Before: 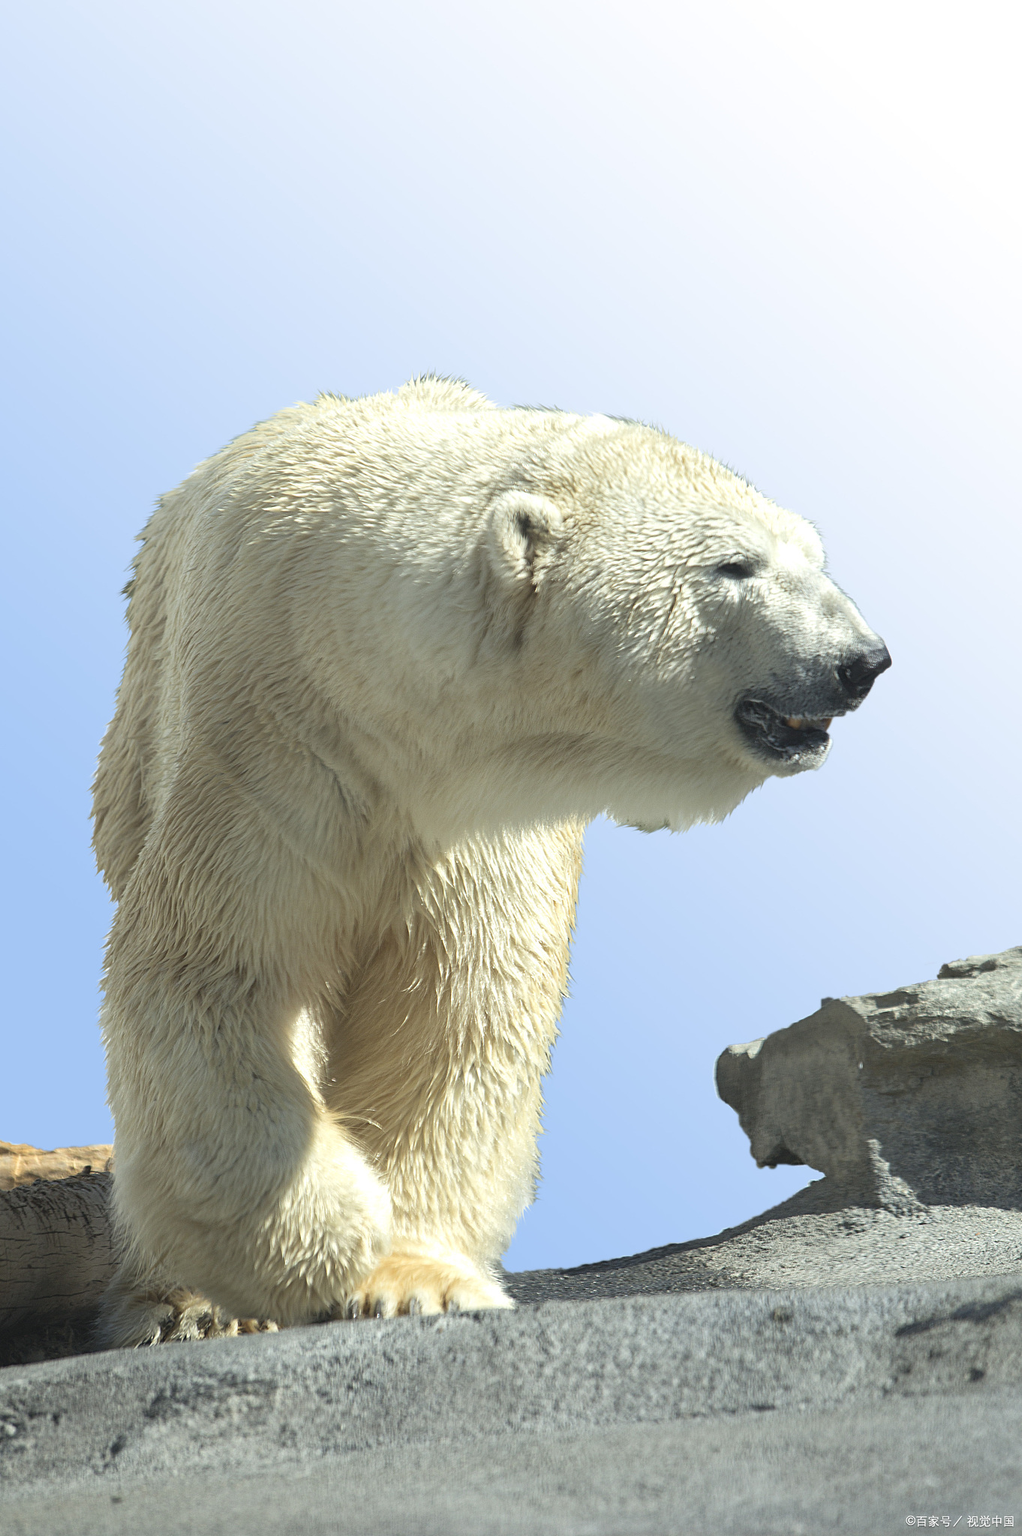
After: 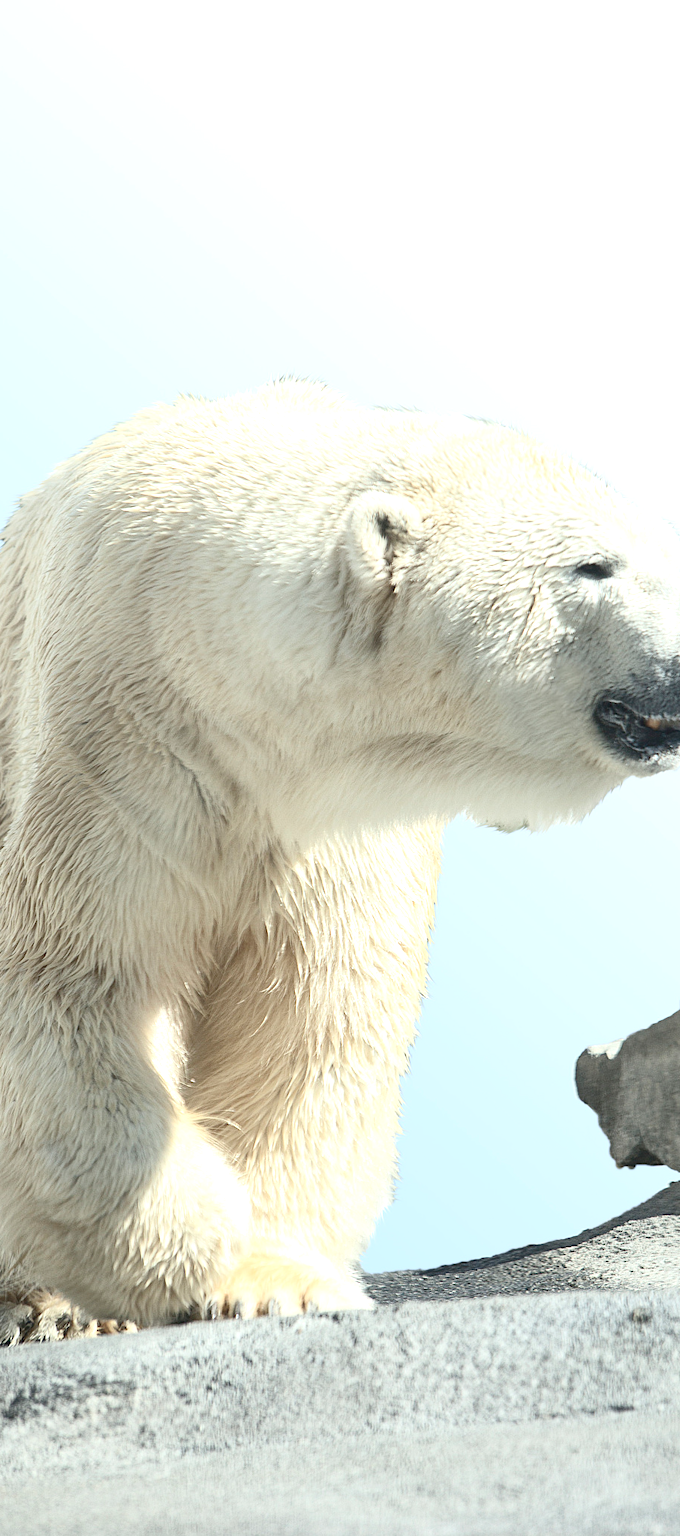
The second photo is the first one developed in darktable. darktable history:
crop and rotate: left 13.846%, right 19.528%
exposure: black level correction 0.001, exposure 0.498 EV, compensate highlight preservation false
contrast brightness saturation: contrast 0.248, saturation -0.318
tone curve: curves: ch0 [(0, 0) (0.003, 0.003) (0.011, 0.011) (0.025, 0.024) (0.044, 0.044) (0.069, 0.068) (0.1, 0.098) (0.136, 0.133) (0.177, 0.174) (0.224, 0.22) (0.277, 0.272) (0.335, 0.329) (0.399, 0.392) (0.468, 0.46) (0.543, 0.546) (0.623, 0.626) (0.709, 0.711) (0.801, 0.802) (0.898, 0.898) (1, 1)], color space Lab, independent channels, preserve colors none
levels: gray 50.85%, levels [0, 0.445, 1]
